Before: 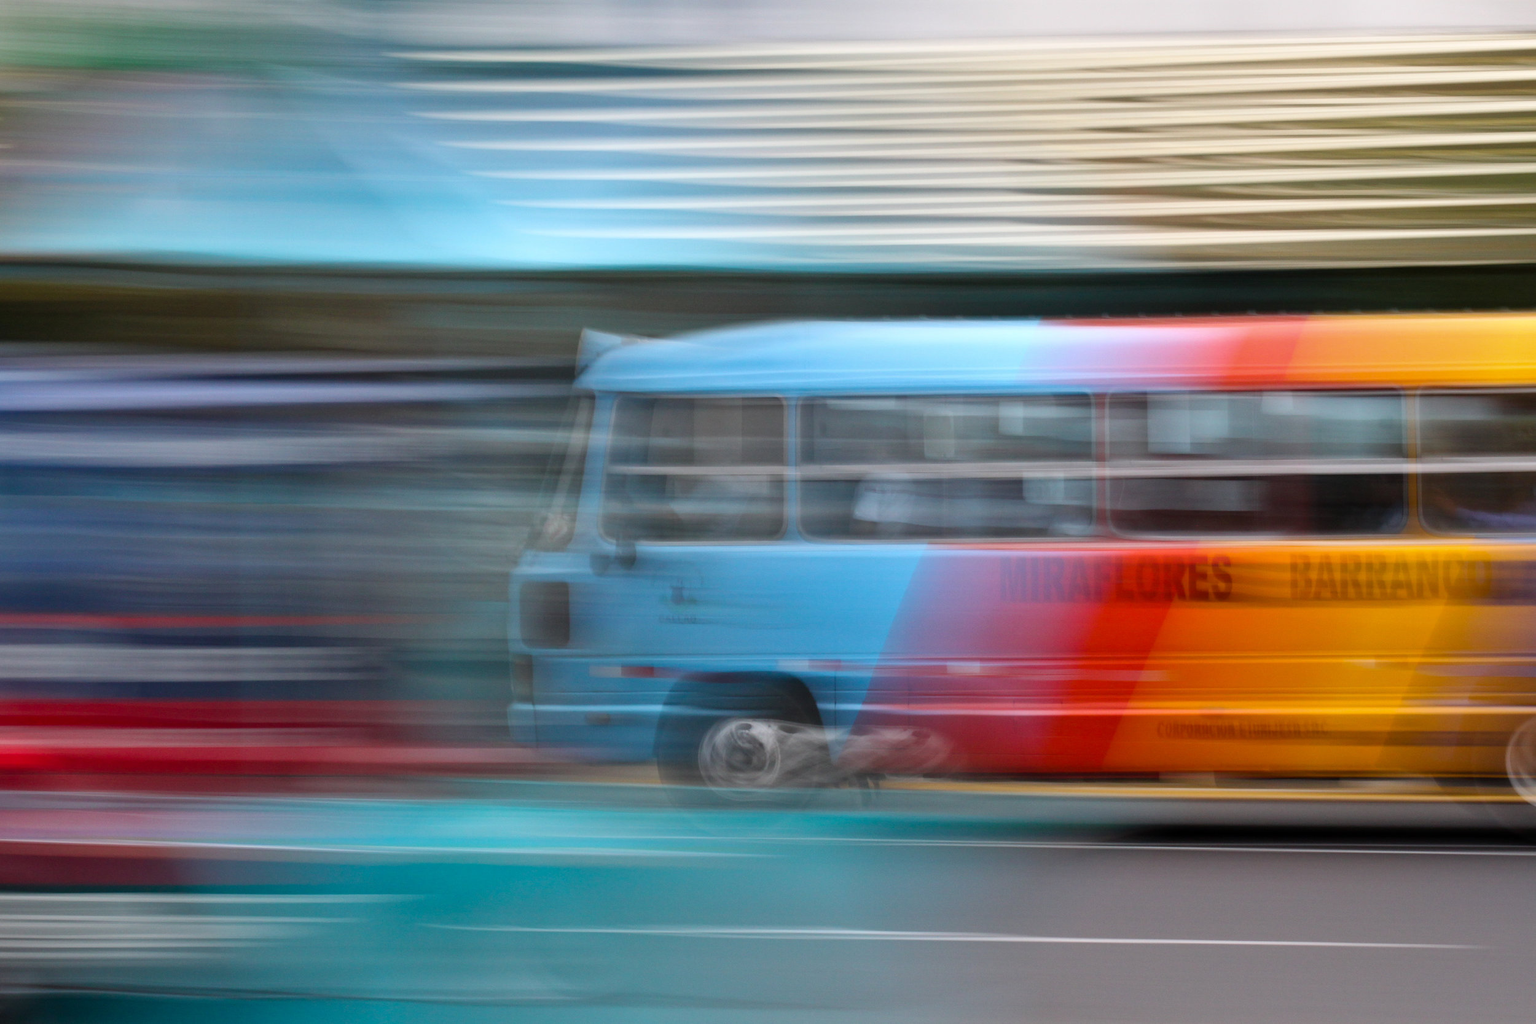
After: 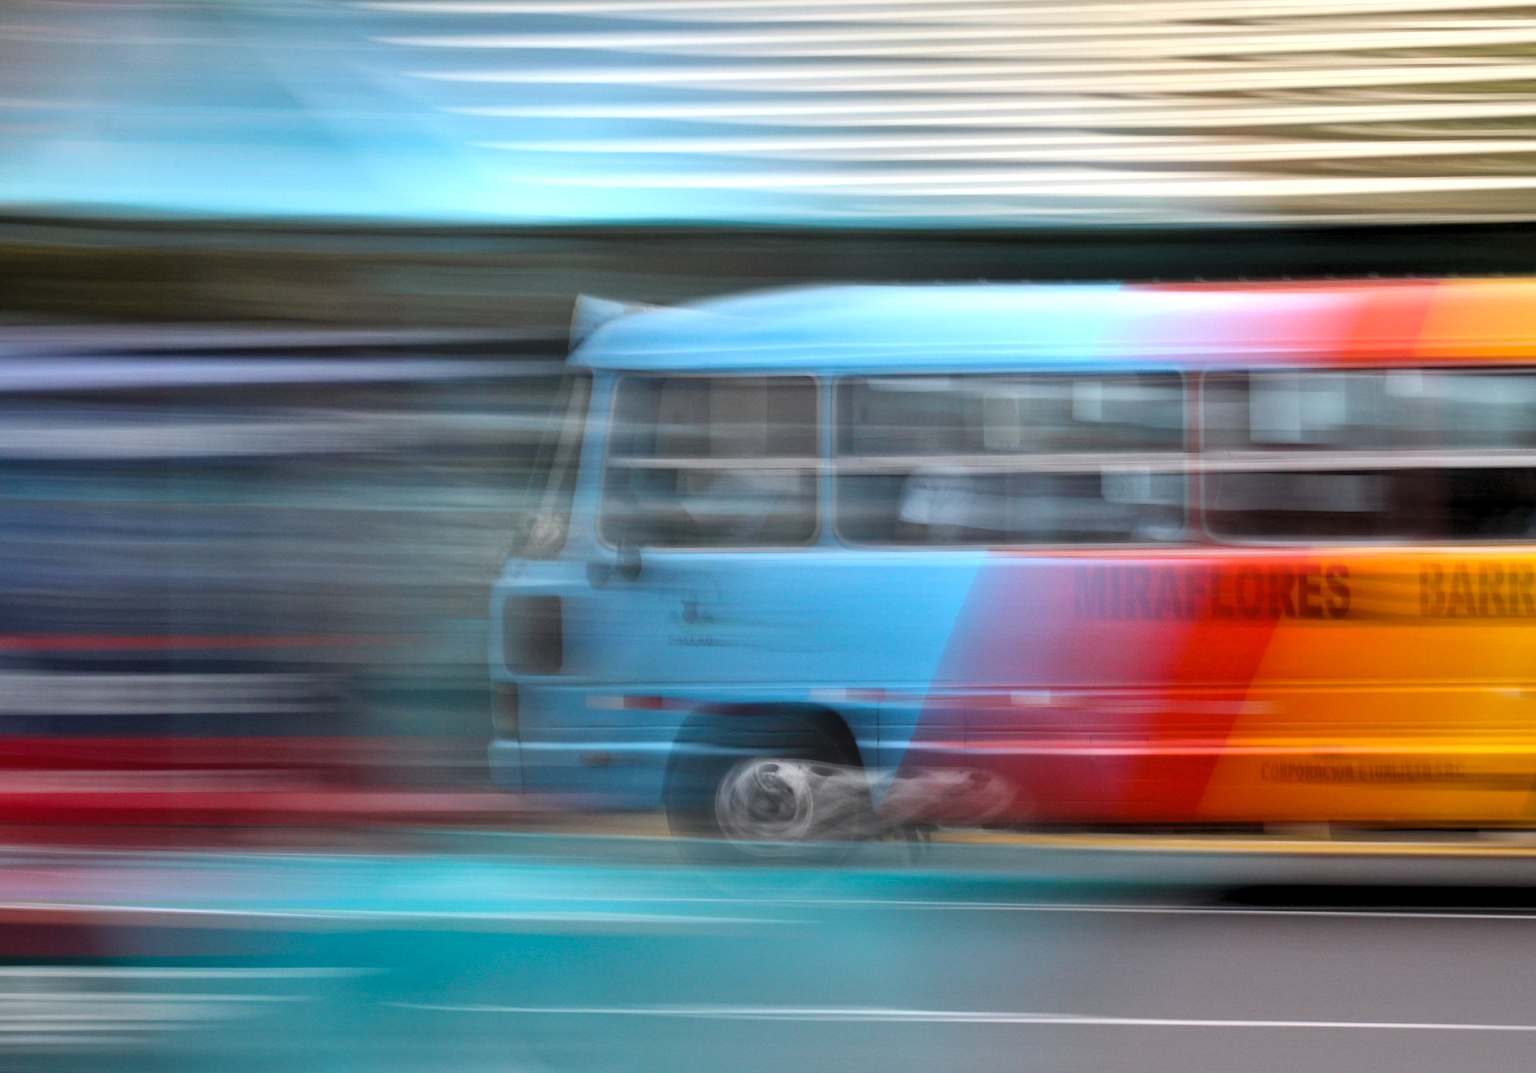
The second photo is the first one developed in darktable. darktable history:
crop: left 6.351%, top 7.935%, right 9.545%, bottom 3.912%
levels: levels [0.055, 0.477, 0.9]
